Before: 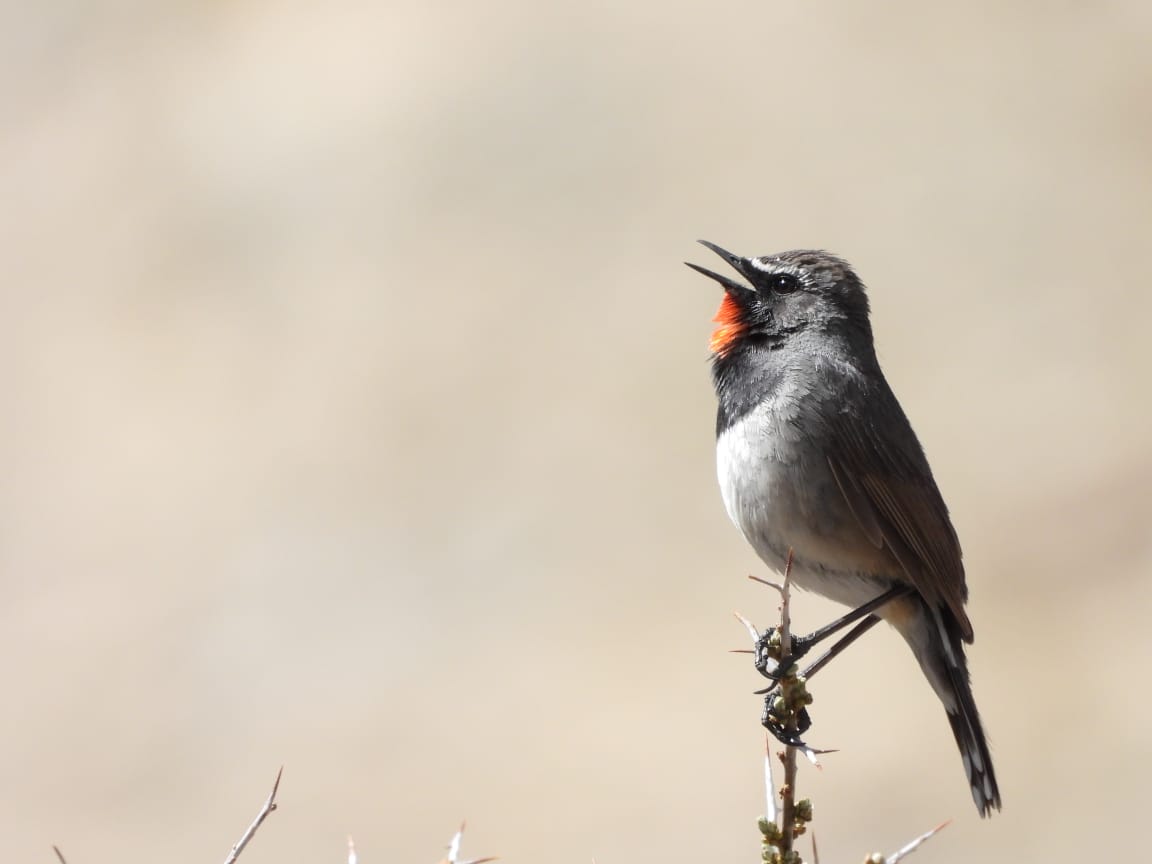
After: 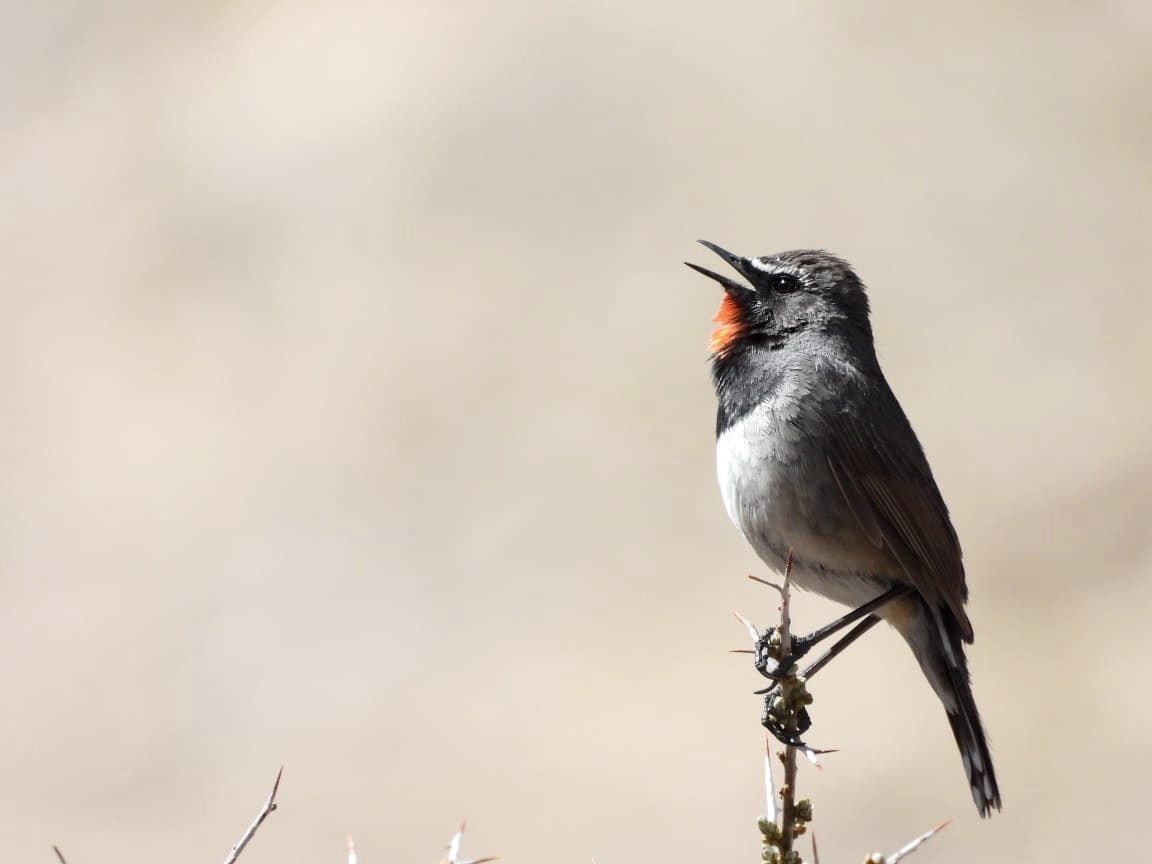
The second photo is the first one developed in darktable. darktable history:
haze removal: compatibility mode true, adaptive false
contrast brightness saturation: contrast 0.111, saturation -0.175
